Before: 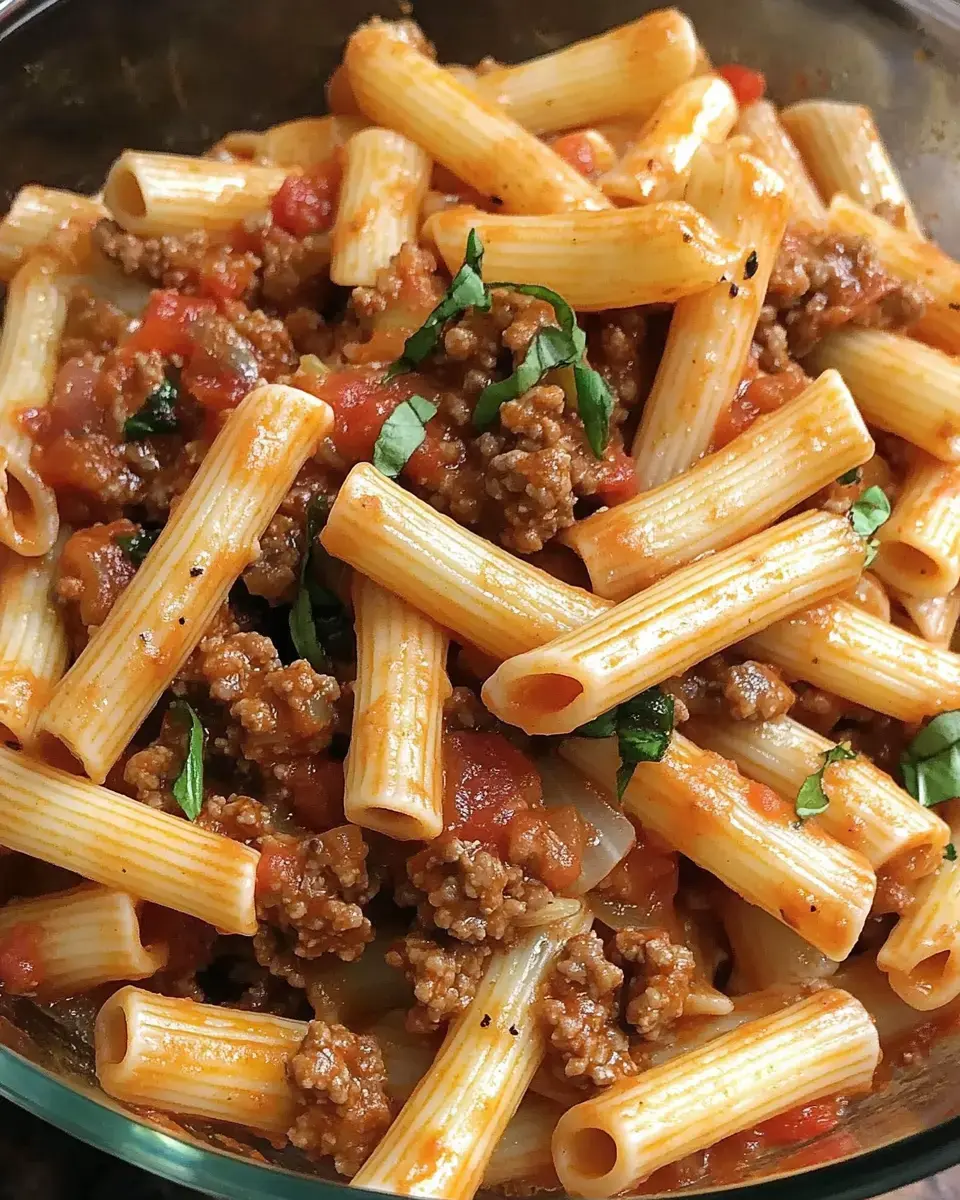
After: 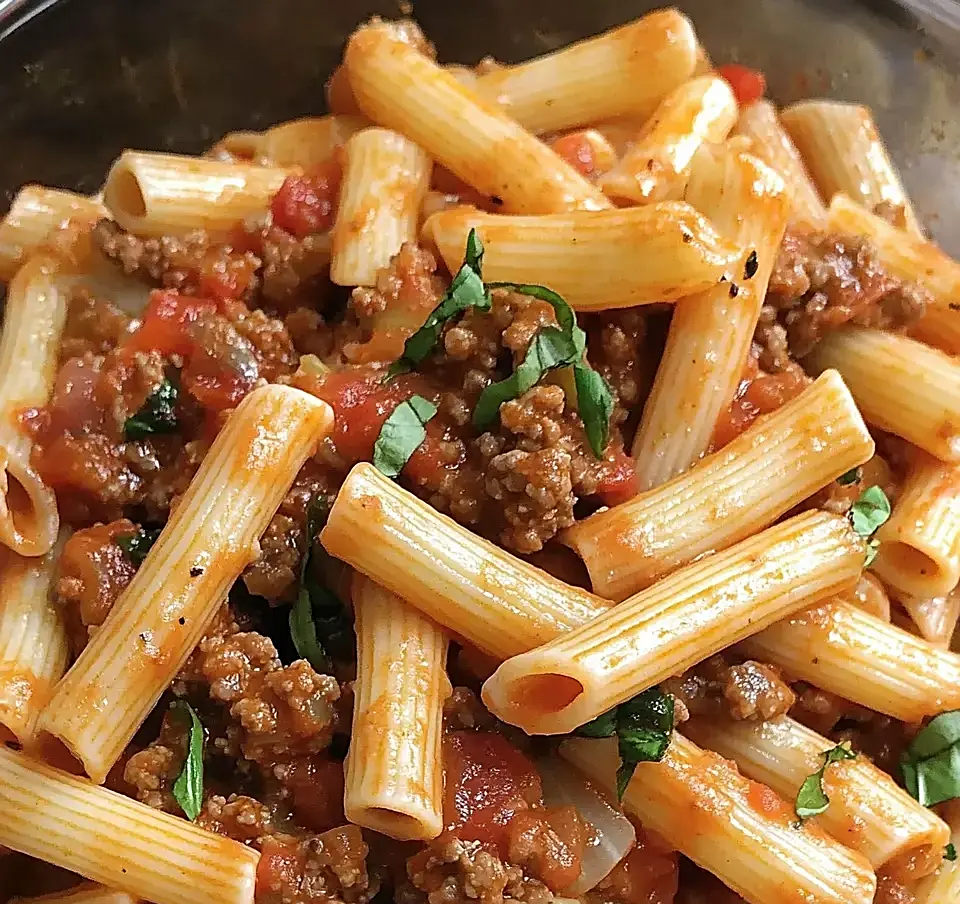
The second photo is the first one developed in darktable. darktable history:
sharpen: on, module defaults
crop: bottom 24.6%
